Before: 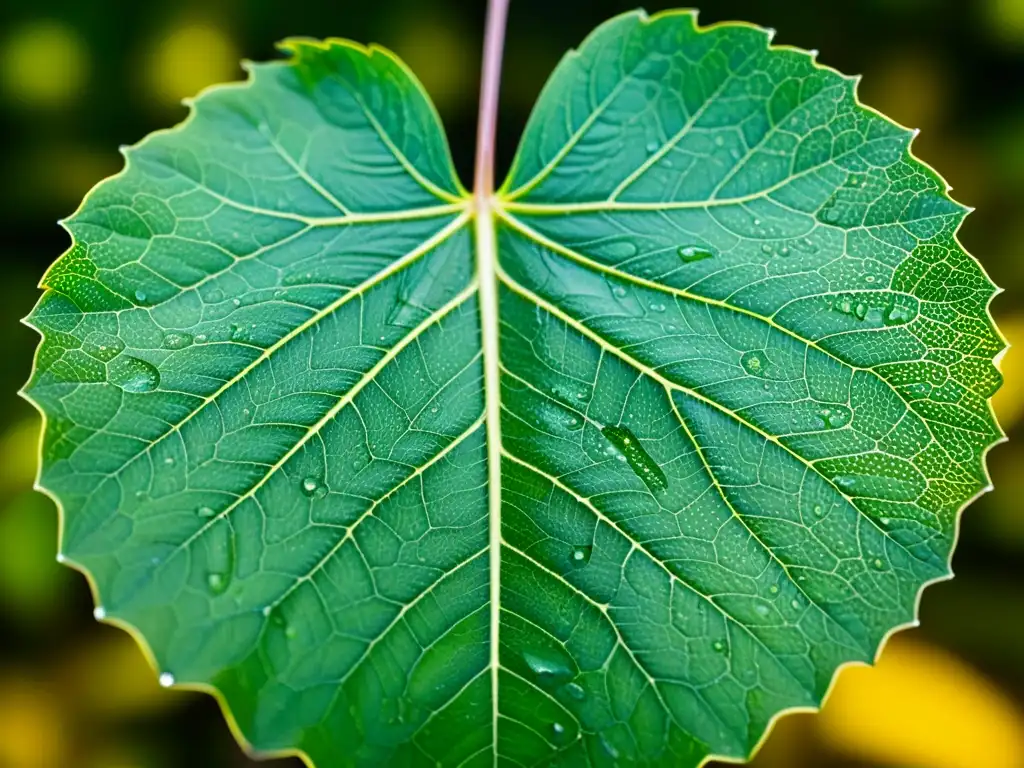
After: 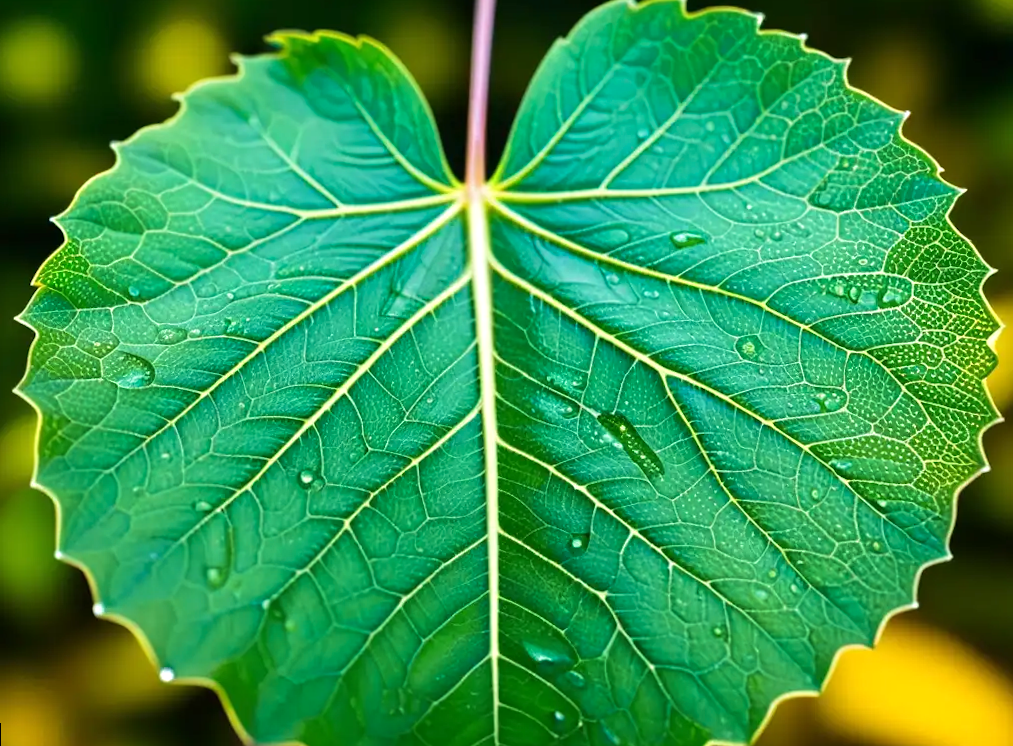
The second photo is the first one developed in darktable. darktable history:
rotate and perspective: rotation -1°, crop left 0.011, crop right 0.989, crop top 0.025, crop bottom 0.975
exposure: exposure 0.197 EV, compensate highlight preservation false
white balance: emerald 1
velvia: on, module defaults
